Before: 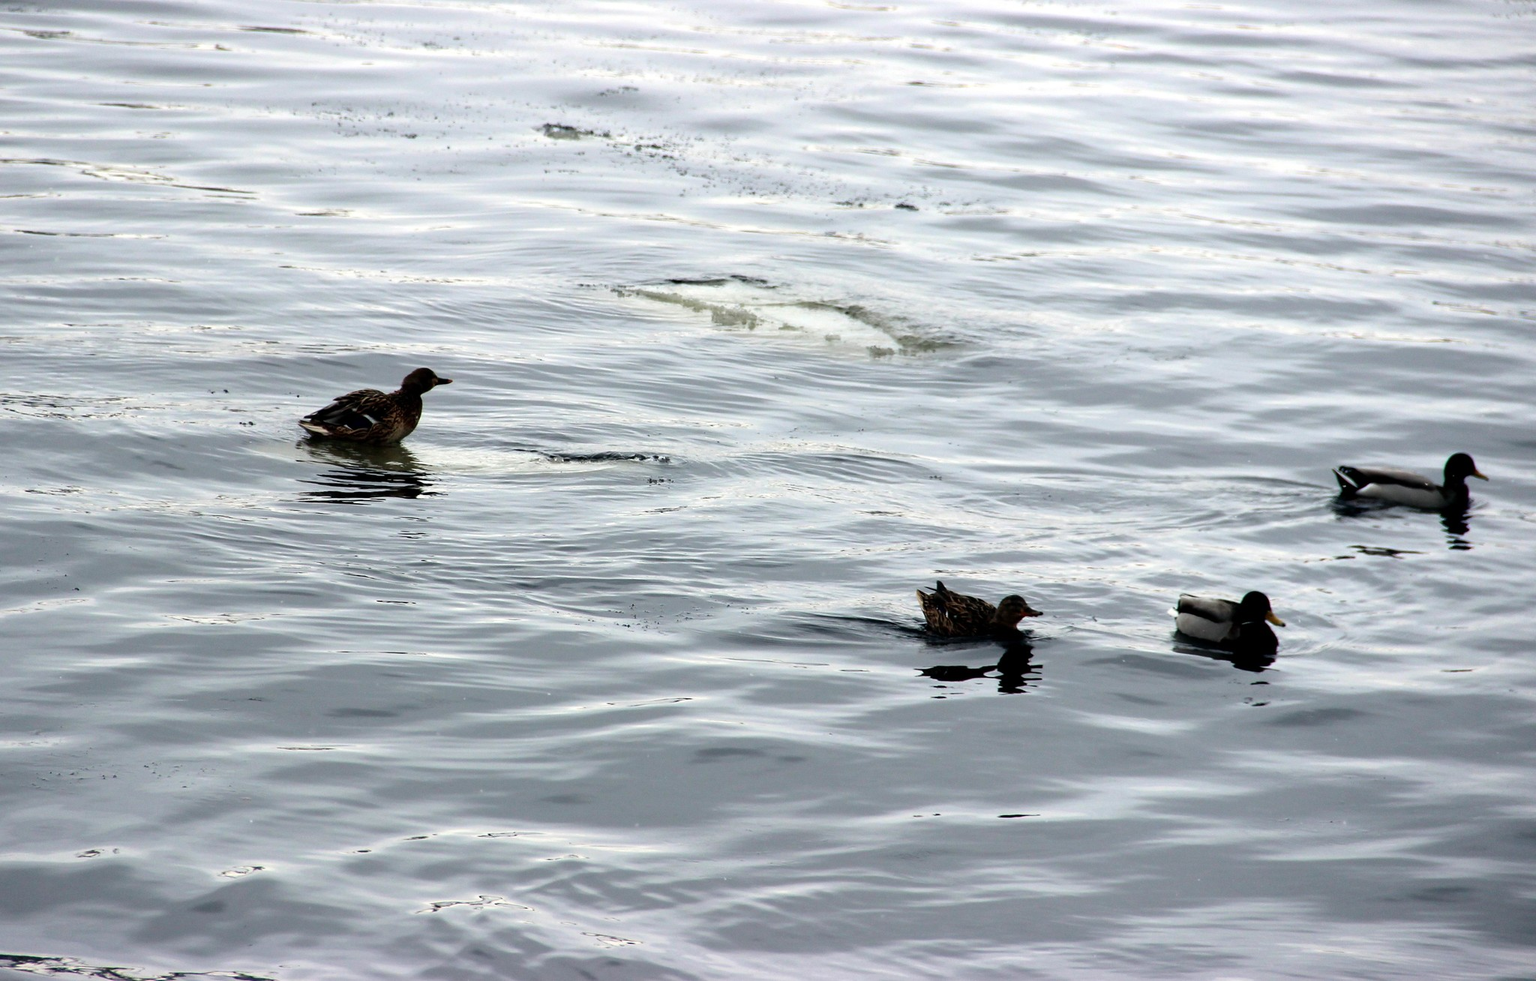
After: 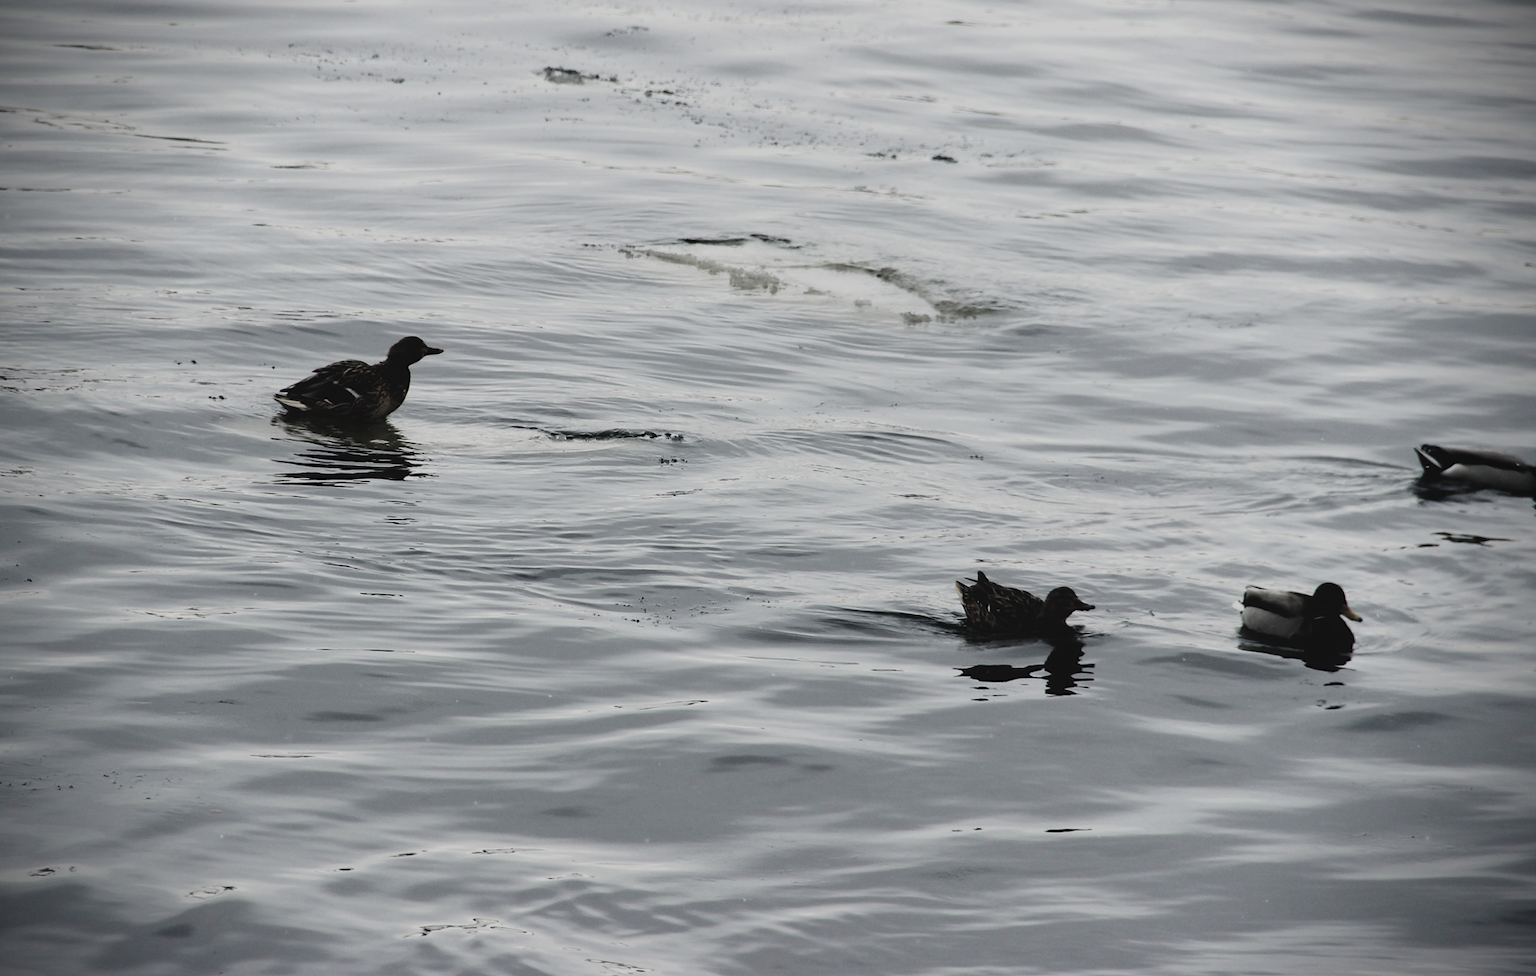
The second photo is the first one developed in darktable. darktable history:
color balance rgb: perceptual saturation grading › global saturation 17.937%, global vibrance 20%
filmic rgb: black relative exposure -5.1 EV, white relative exposure 3.95 EV, threshold 3.03 EV, hardness 2.89, contrast 1.297, highlights saturation mix -30.78%, preserve chrominance no, color science v5 (2021), contrast in shadows safe, contrast in highlights safe, enable highlight reconstruction true
crop: left 3.302%, top 6.48%, right 6.023%, bottom 3.289%
exposure: black level correction -0.034, exposure -0.496 EV, compensate highlight preservation false
vignetting: brightness -0.982, saturation 0.497
